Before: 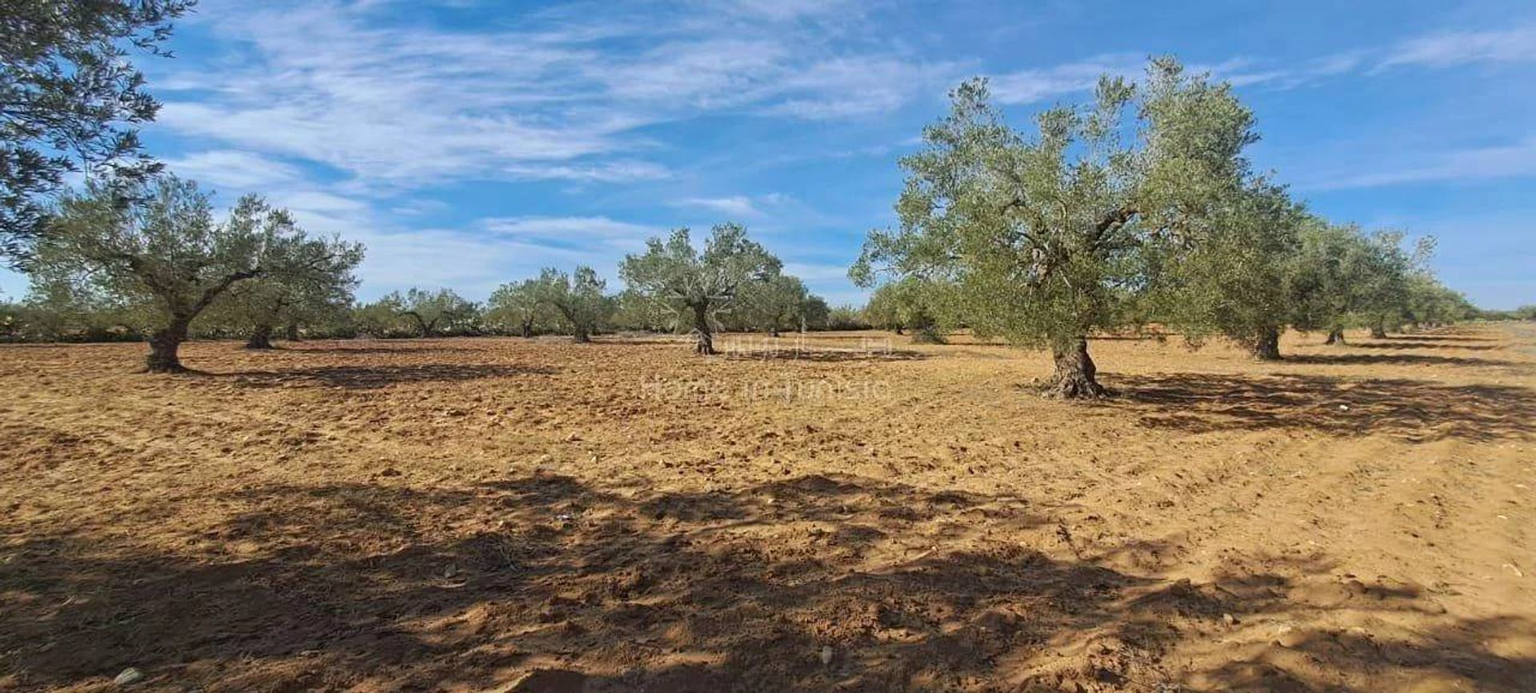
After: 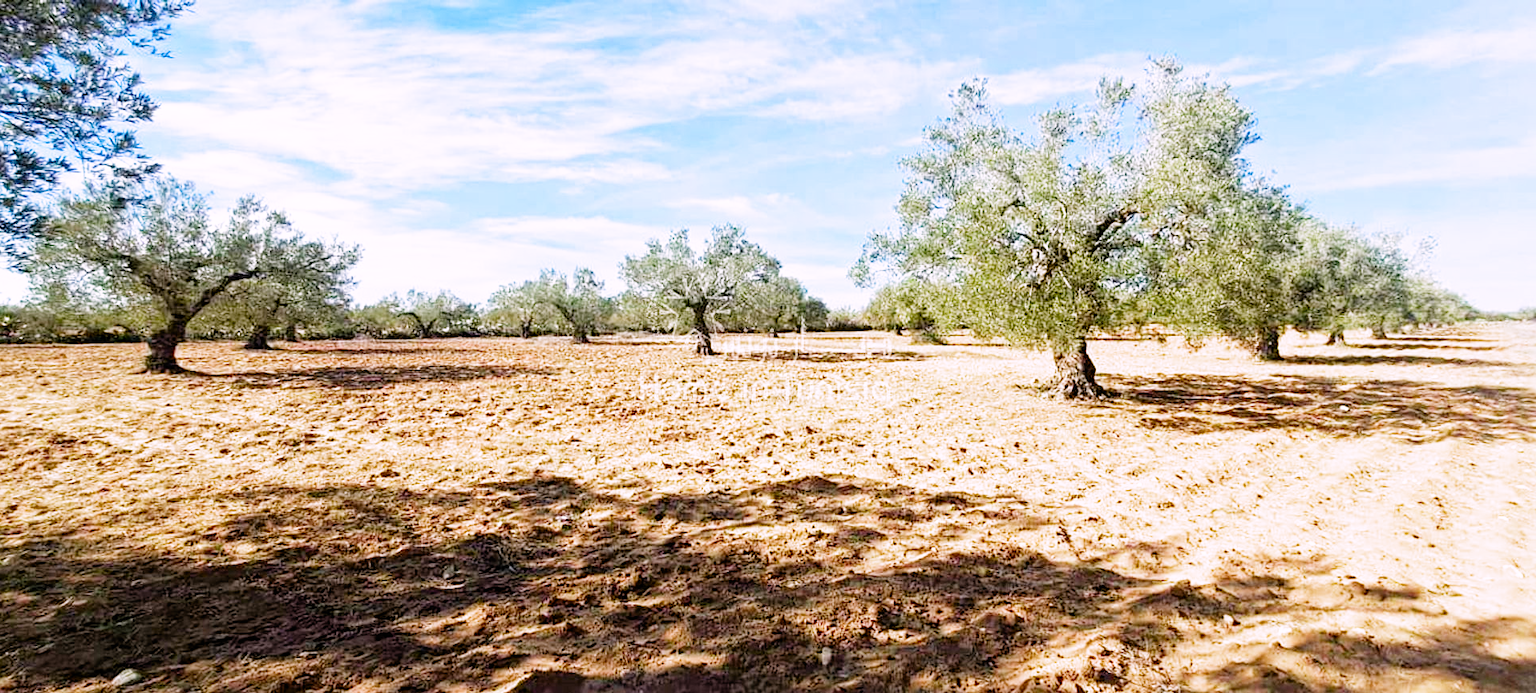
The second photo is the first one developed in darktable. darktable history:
crop and rotate: left 0.181%, bottom 0.001%
exposure: black level correction 0, exposure 0.693 EV, compensate highlight preservation false
tone equalizer: -8 EV -0.763 EV, -7 EV -0.737 EV, -6 EV -0.589 EV, -5 EV -0.385 EV, -3 EV 0.402 EV, -2 EV 0.6 EV, -1 EV 0.698 EV, +0 EV 0.778 EV
filmic rgb: black relative exposure -5.01 EV, white relative exposure 3.56 EV, hardness 3.19, contrast 1.403, highlights saturation mix -30.15%, preserve chrominance no, color science v5 (2021), iterations of high-quality reconstruction 0
color correction: highlights a* 1.56, highlights b* -1.72, saturation 2.45
